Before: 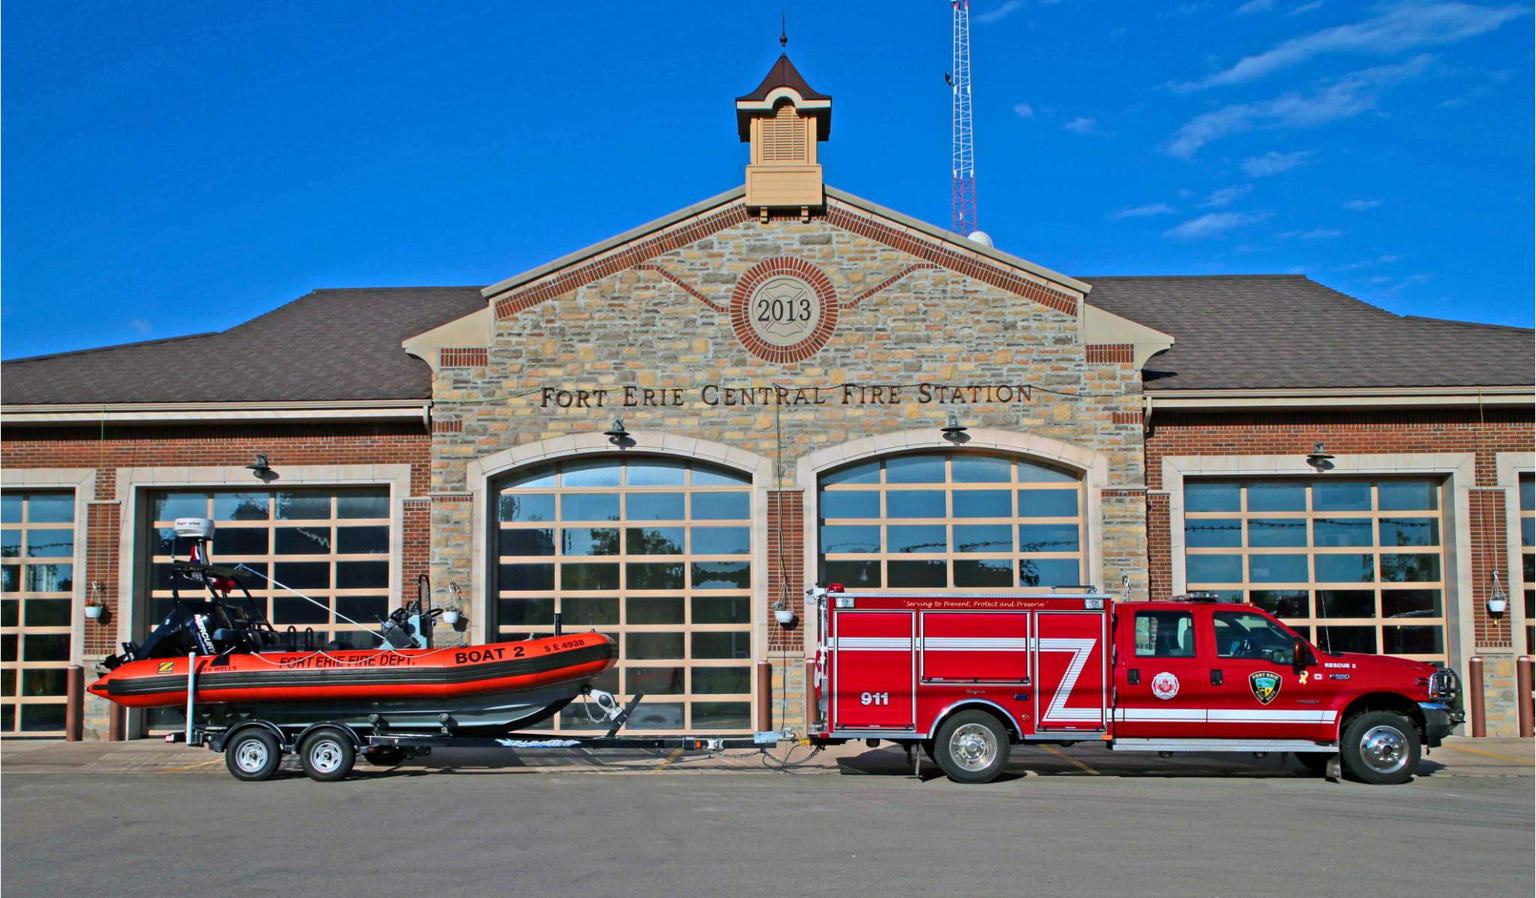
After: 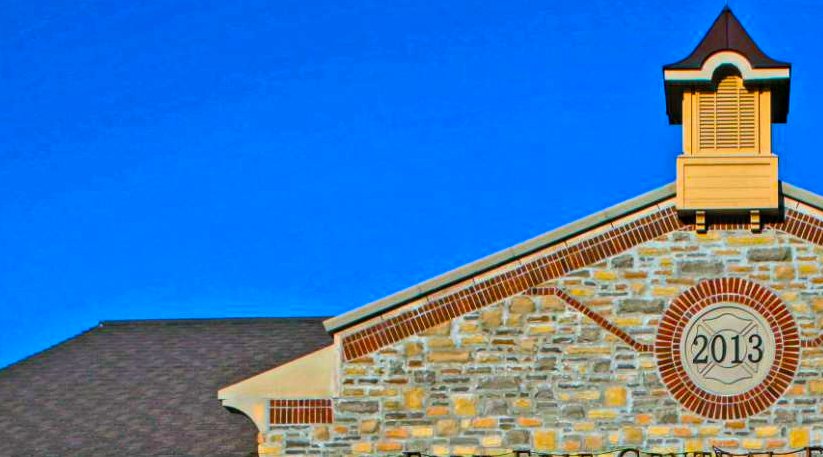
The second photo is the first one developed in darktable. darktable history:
color balance rgb: shadows lift › luminance -8.091%, shadows lift › chroma 2.371%, shadows lift › hue 164.45°, linear chroma grading › global chroma 15.07%, perceptual saturation grading › global saturation 30.825%, global vibrance 35.226%, contrast 10.33%
local contrast: detail 130%
exposure: black level correction 0.001, exposure 0.015 EV, compensate exposure bias true, compensate highlight preservation false
crop: left 15.536%, top 5.43%, right 44.277%, bottom 56.384%
